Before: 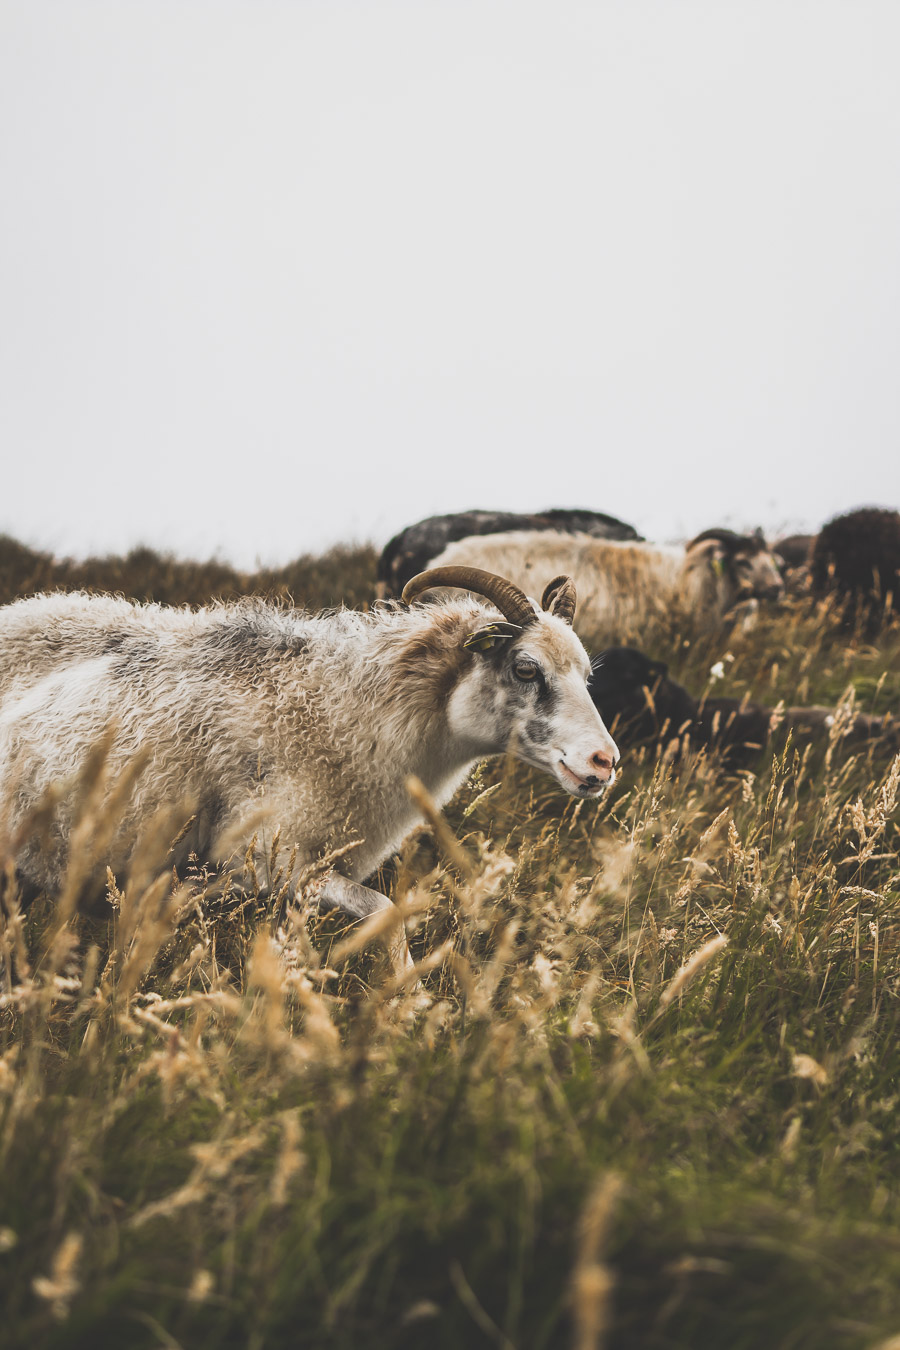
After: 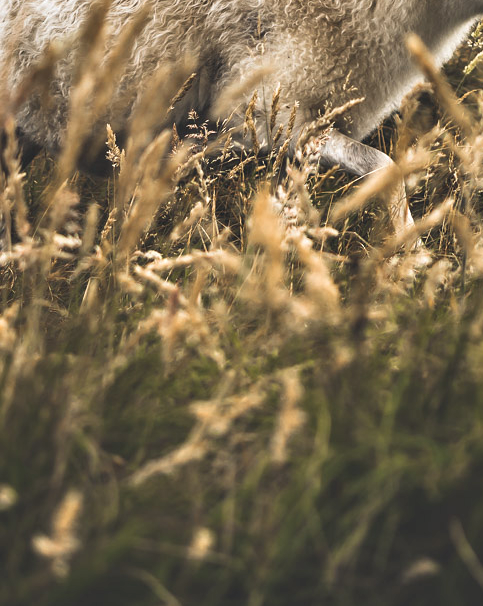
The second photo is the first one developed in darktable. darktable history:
contrast equalizer: octaves 7, y [[0.6 ×6], [0.55 ×6], [0 ×6], [0 ×6], [0 ×6]], mix 0.514
exposure: black level correction 0, exposure 0.198 EV, compensate highlight preservation false
crop and rotate: top 54.993%, right 46.314%, bottom 0.096%
